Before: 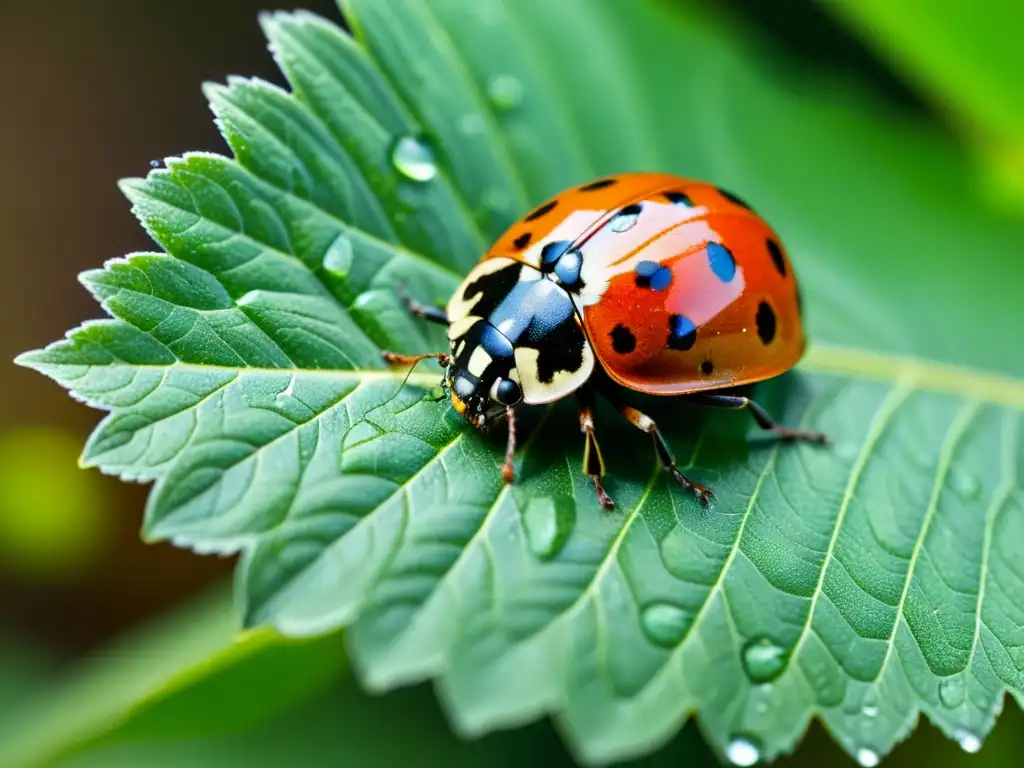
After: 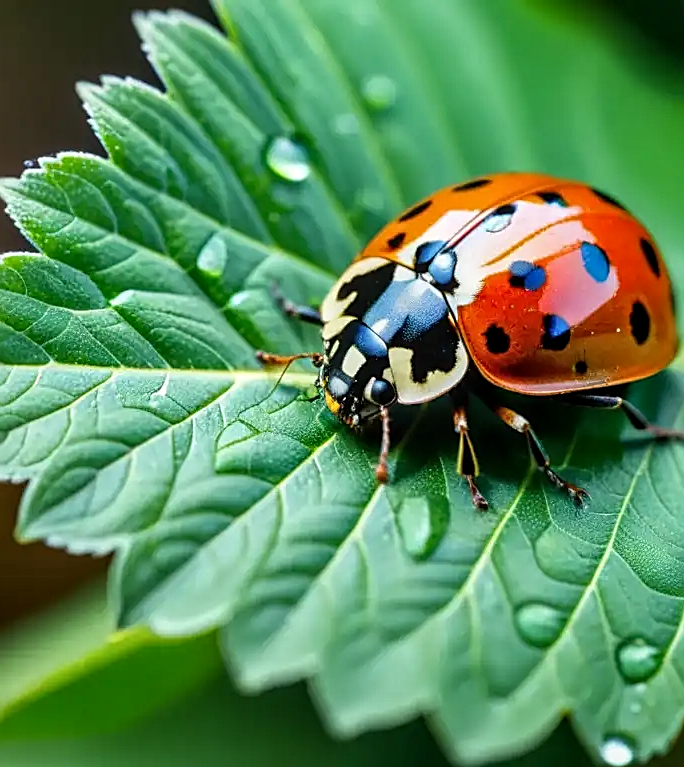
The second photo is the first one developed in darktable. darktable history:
crop and rotate: left 12.396%, right 20.71%
sharpen: on, module defaults
local contrast: on, module defaults
